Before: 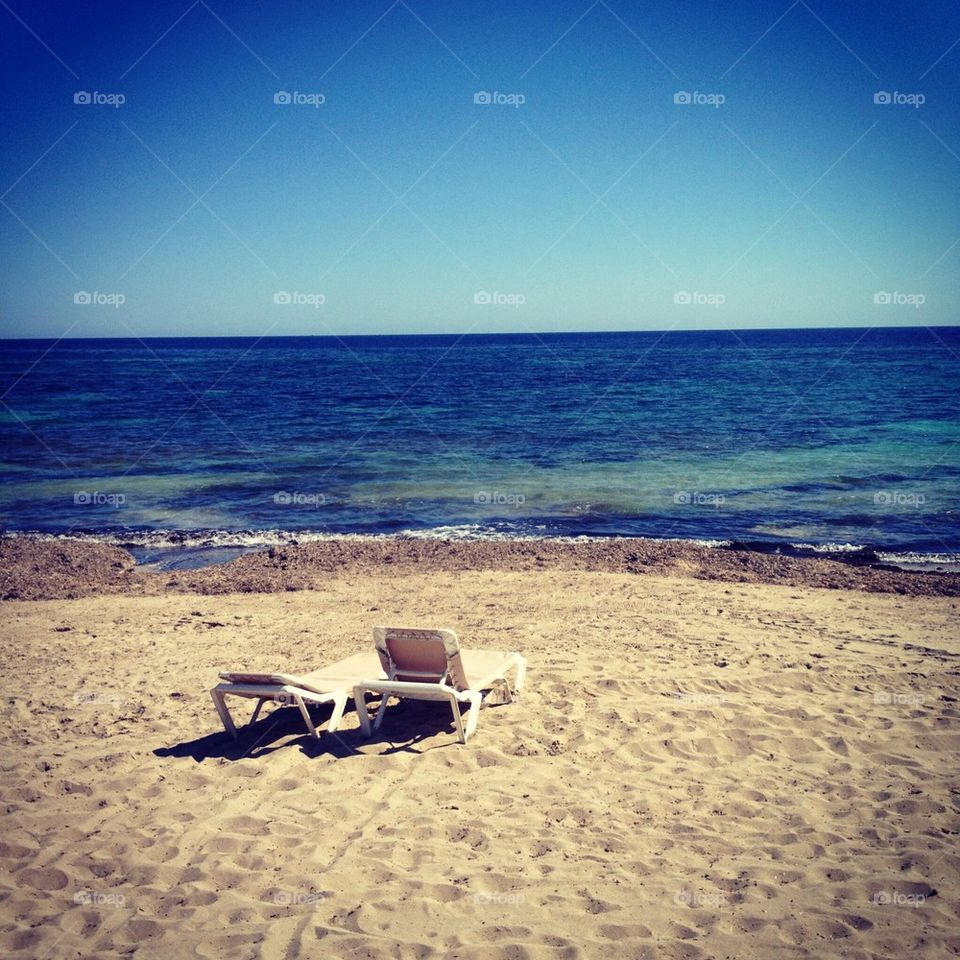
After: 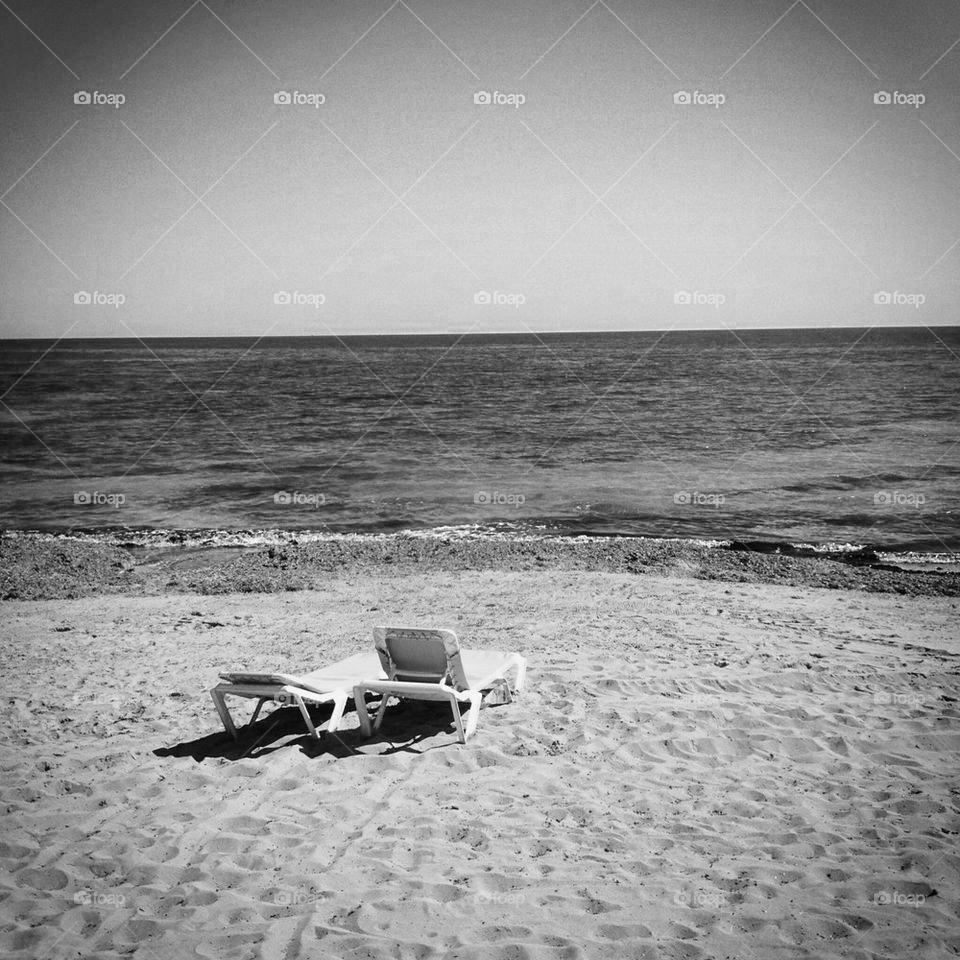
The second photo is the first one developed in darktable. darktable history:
exposure: black level correction 0, compensate highlight preservation false
color zones: curves: ch0 [(0, 0.613) (0.01, 0.613) (0.245, 0.448) (0.498, 0.529) (0.642, 0.665) (0.879, 0.777) (0.99, 0.613)]; ch1 [(0, 0) (0.143, 0) (0.286, 0) (0.429, 0) (0.571, 0) (0.714, 0) (0.857, 0)]
